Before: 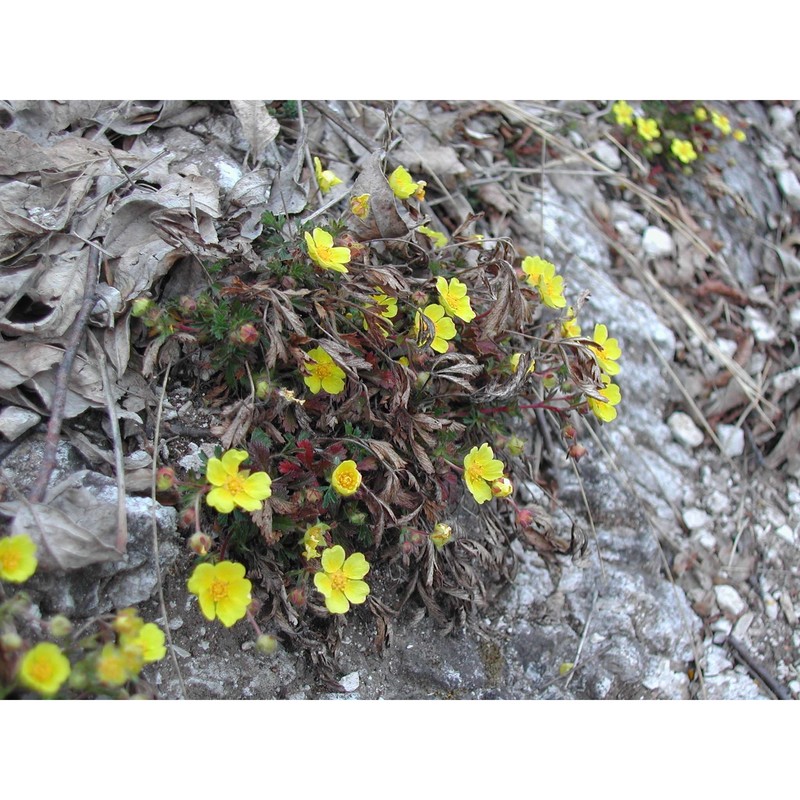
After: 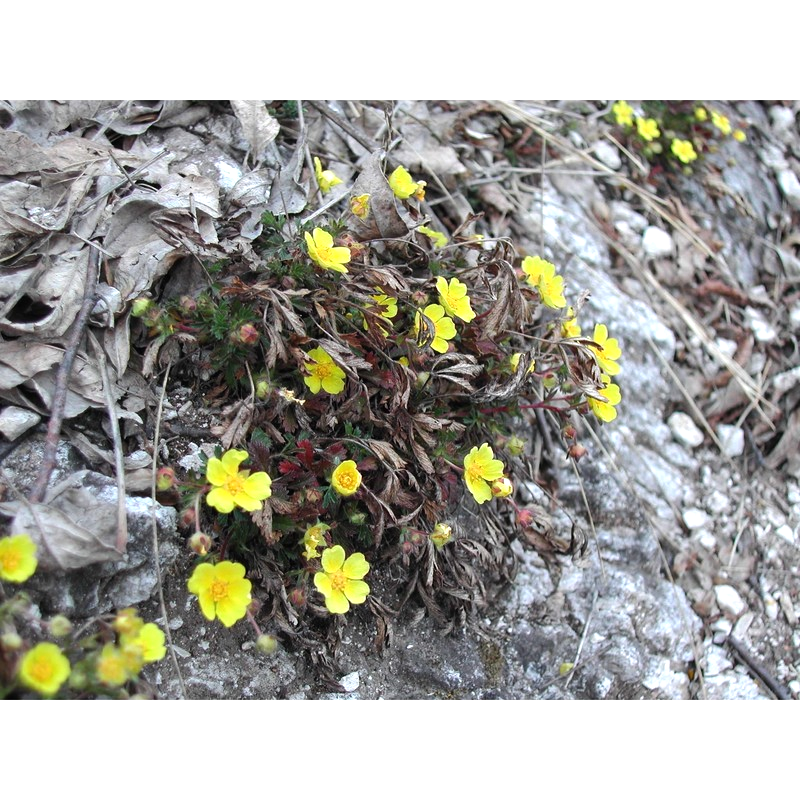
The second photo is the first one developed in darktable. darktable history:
tone equalizer: -8 EV -0.421 EV, -7 EV -0.416 EV, -6 EV -0.301 EV, -5 EV -0.228 EV, -3 EV 0.216 EV, -2 EV 0.361 EV, -1 EV 0.376 EV, +0 EV 0.424 EV, edges refinement/feathering 500, mask exposure compensation -1.57 EV, preserve details no
